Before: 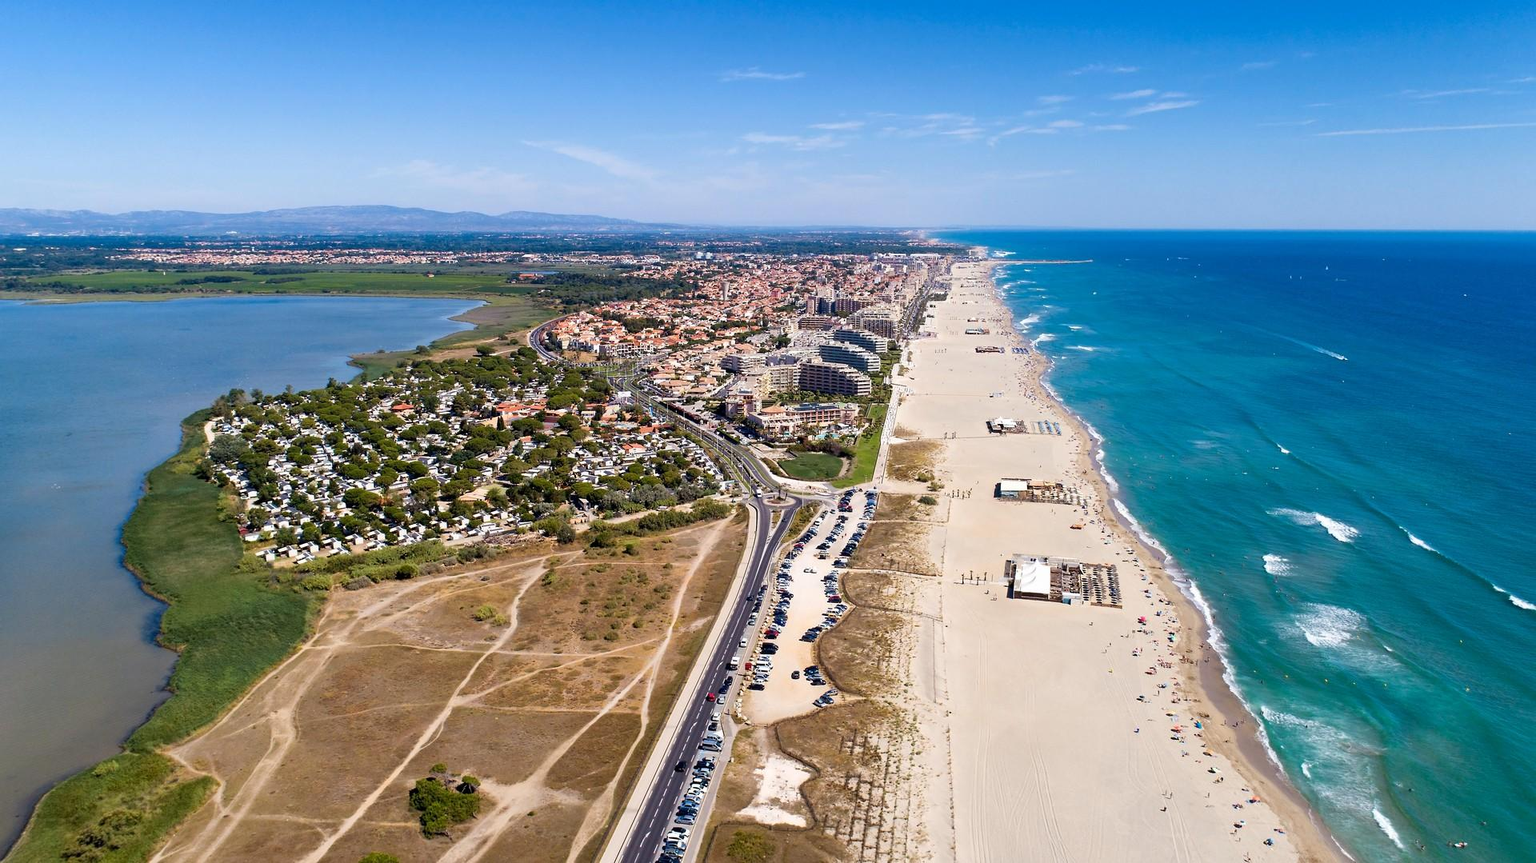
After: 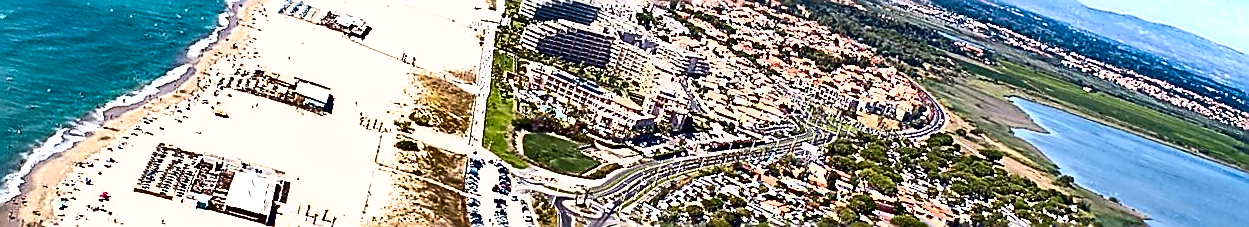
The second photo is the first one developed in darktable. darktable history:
crop and rotate: angle 16.12°, top 30.835%, bottom 35.653%
rotate and perspective: rotation -3.52°, crop left 0.036, crop right 0.964, crop top 0.081, crop bottom 0.919
shadows and highlights: radius 108.52, shadows 44.07, highlights -67.8, low approximation 0.01, soften with gaussian
sharpen: amount 1.861
exposure: black level correction 0, exposure 0.7 EV, compensate exposure bias true, compensate highlight preservation false
contrast brightness saturation: contrast 0.28
